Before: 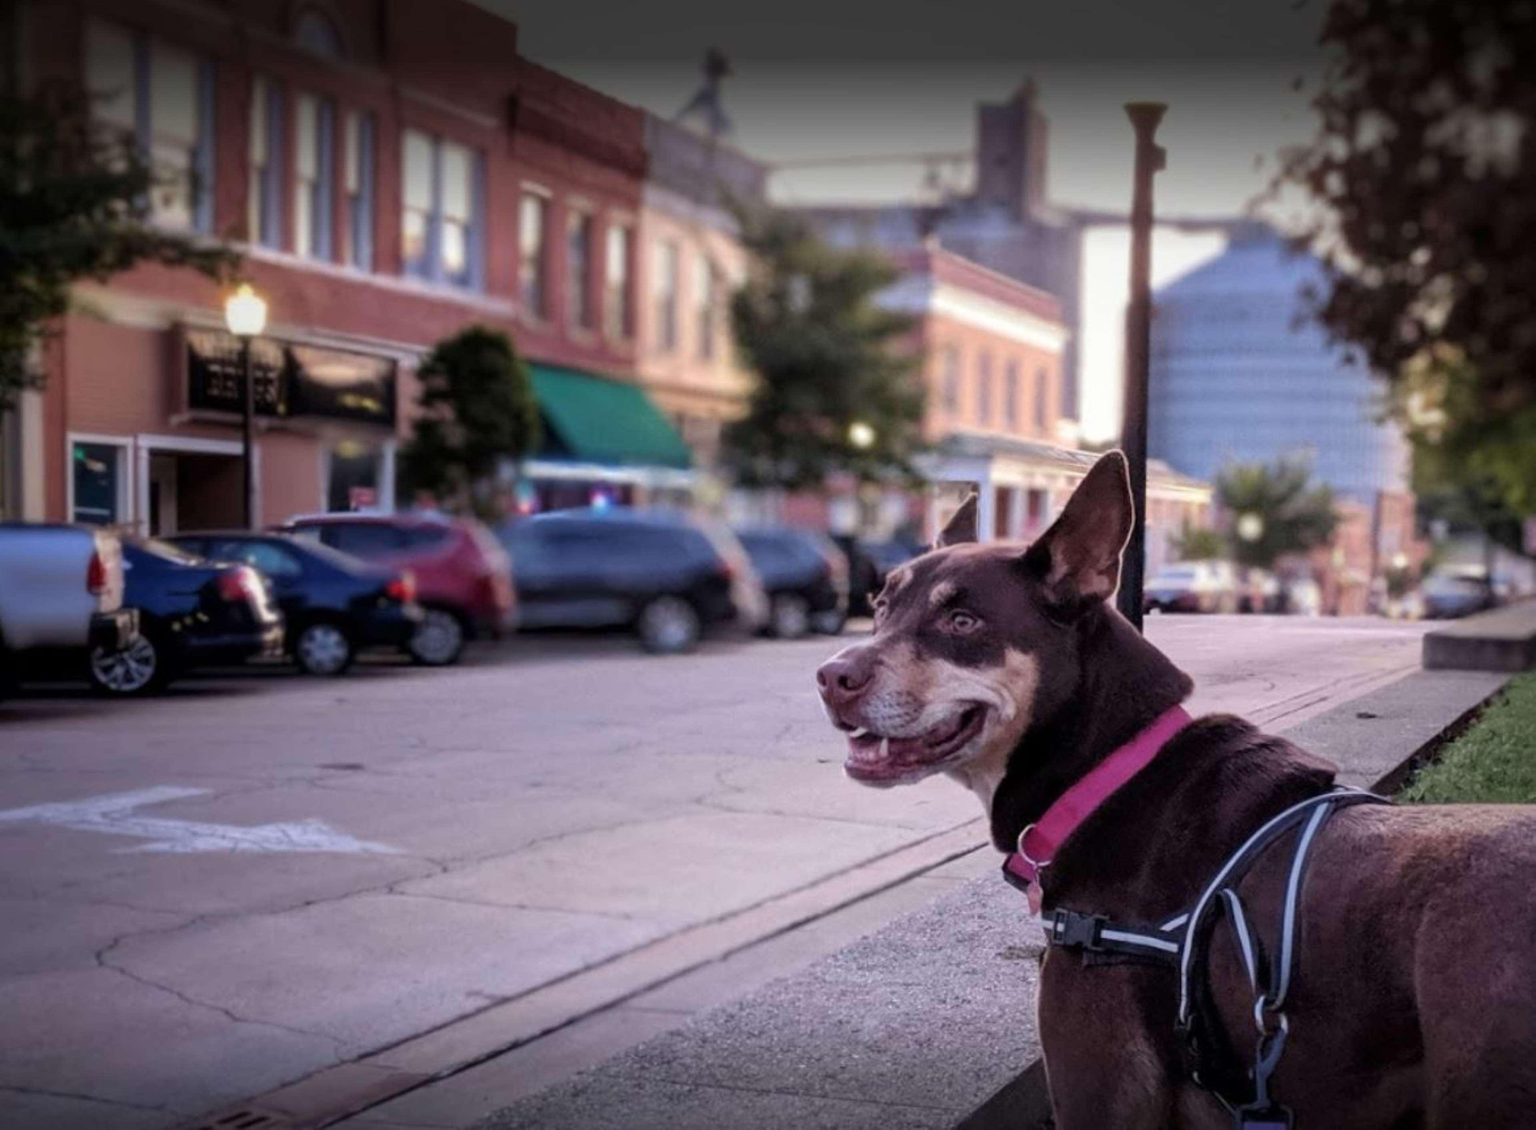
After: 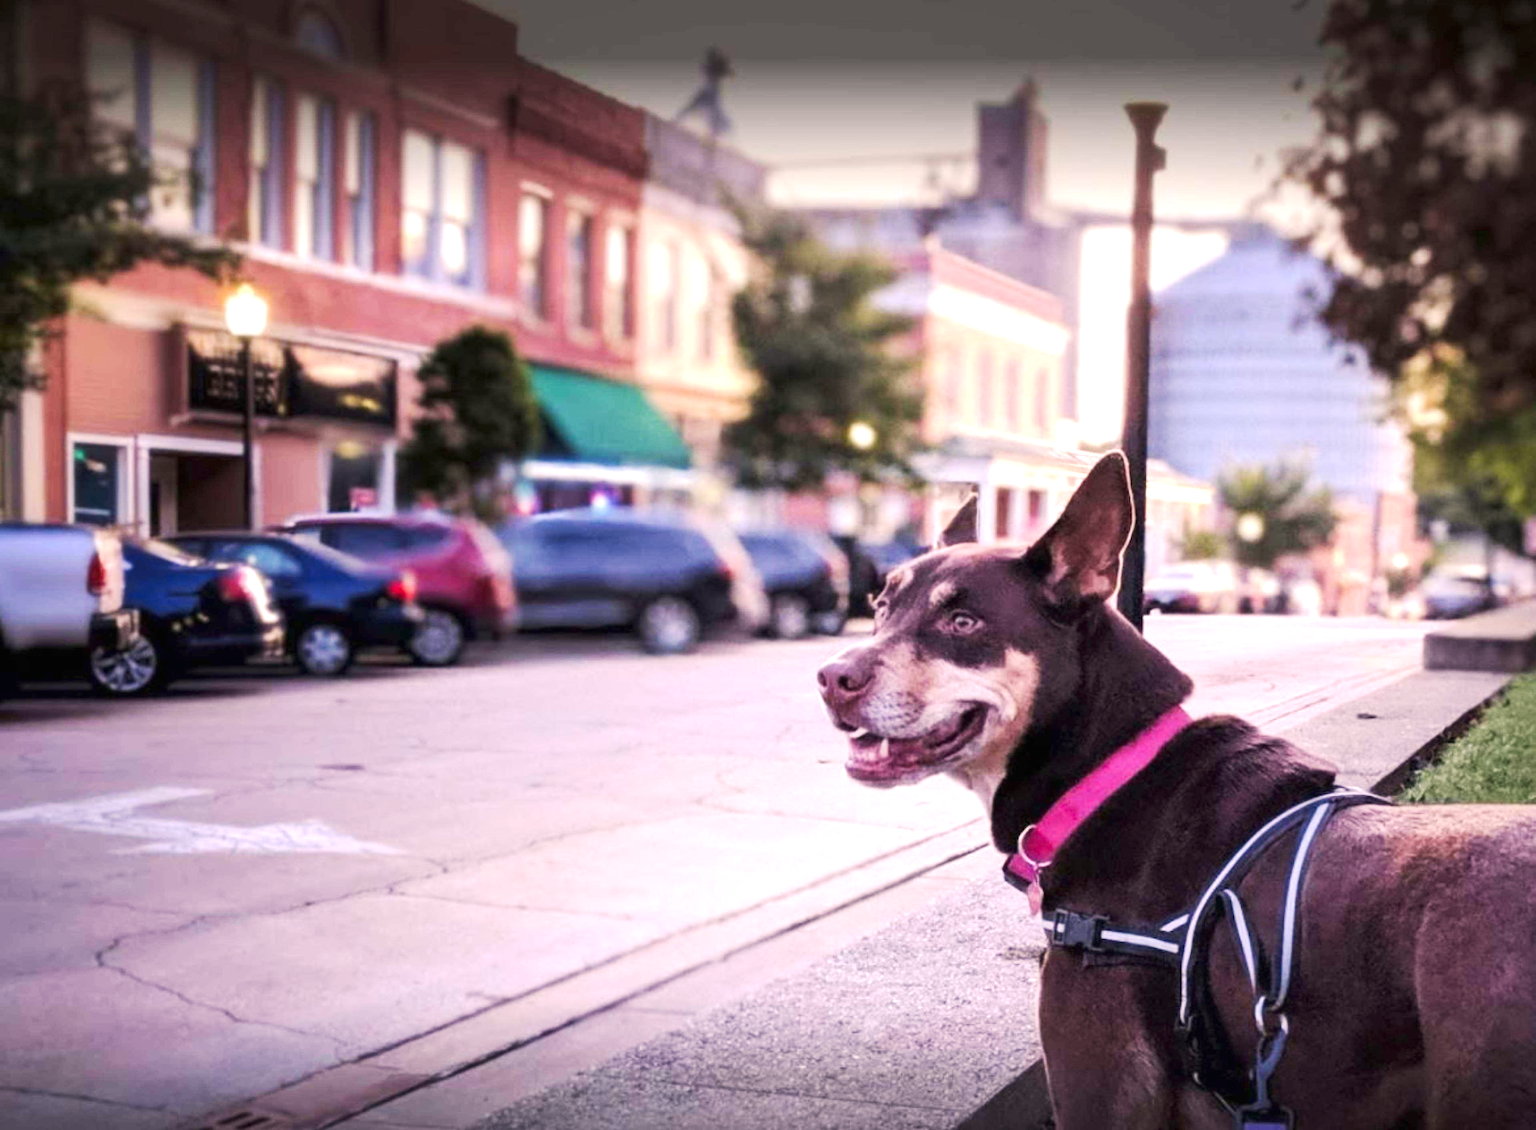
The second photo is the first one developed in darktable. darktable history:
exposure: black level correction 0, exposure 1 EV, compensate exposure bias true, compensate highlight preservation false
color correction: highlights a* 5.81, highlights b* 4.84
tone curve: curves: ch0 [(0, 0) (0.003, 0.006) (0.011, 0.015) (0.025, 0.032) (0.044, 0.054) (0.069, 0.079) (0.1, 0.111) (0.136, 0.146) (0.177, 0.186) (0.224, 0.229) (0.277, 0.286) (0.335, 0.348) (0.399, 0.426) (0.468, 0.514) (0.543, 0.609) (0.623, 0.706) (0.709, 0.789) (0.801, 0.862) (0.898, 0.926) (1, 1)], preserve colors none
